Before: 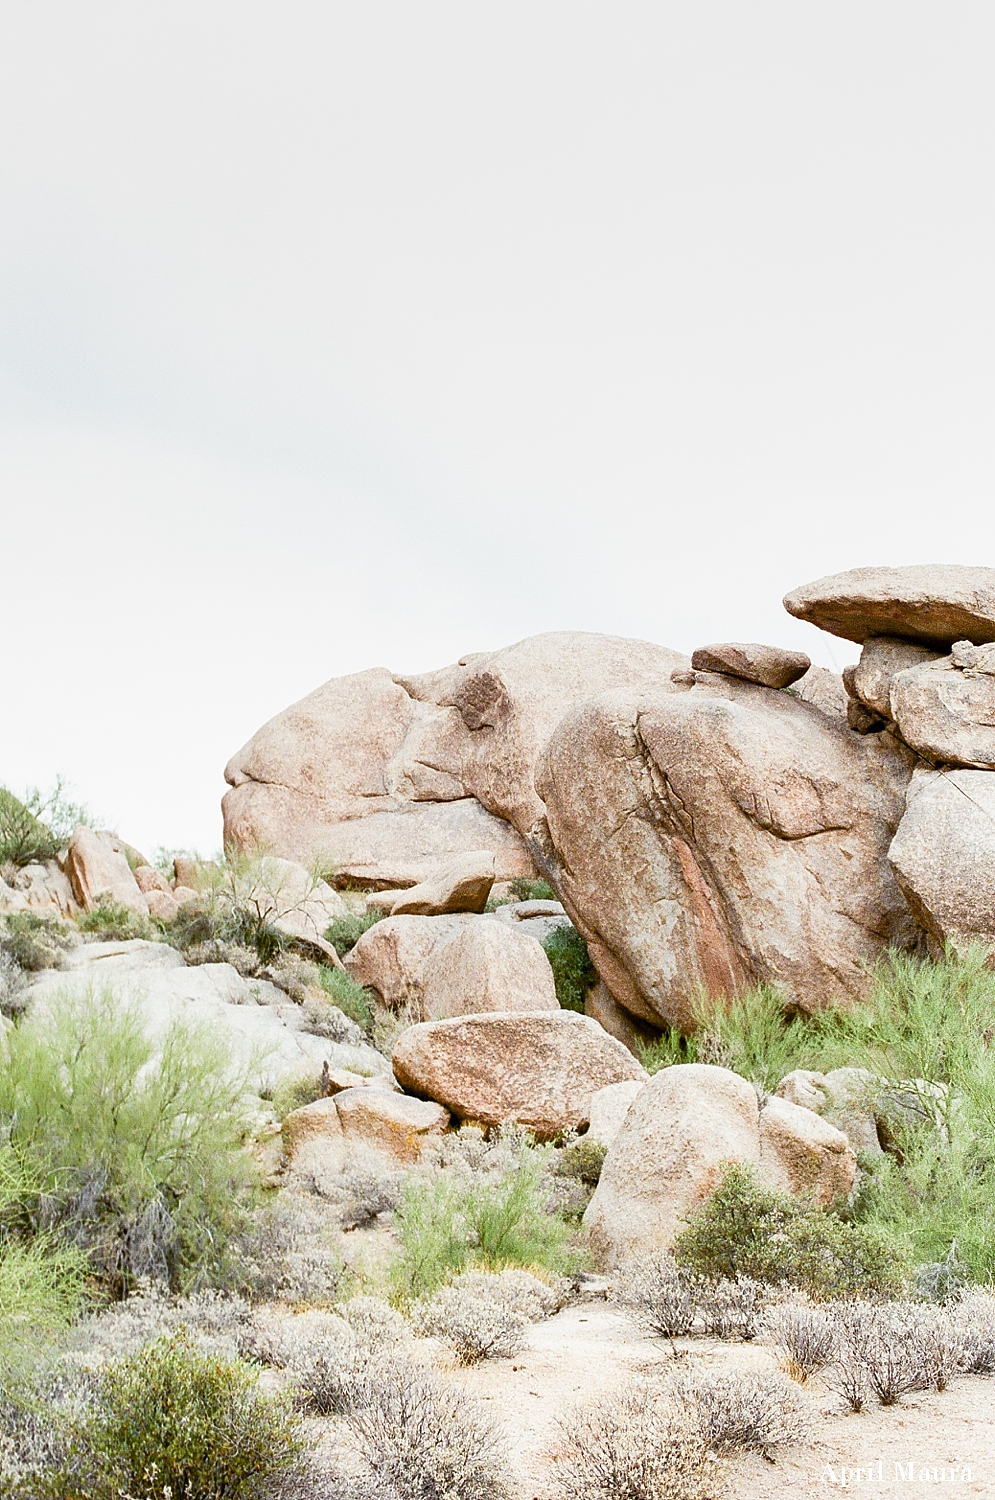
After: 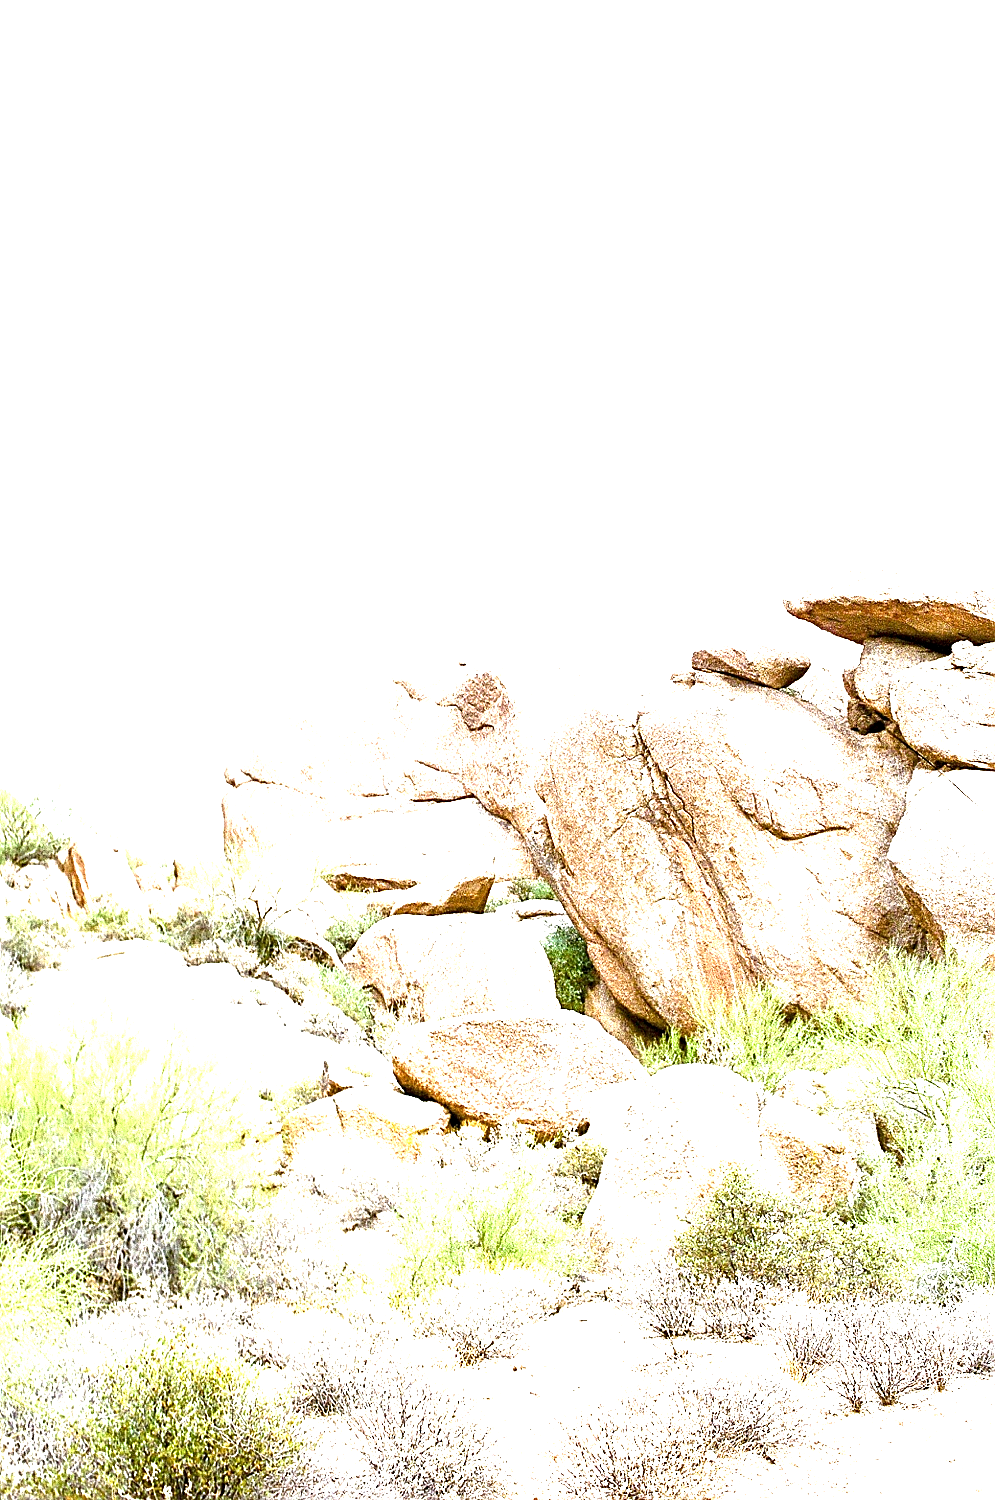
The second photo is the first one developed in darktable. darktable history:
sharpen: on, module defaults
exposure: black level correction 0.001, exposure 1.734 EV, compensate exposure bias true, compensate highlight preservation false
